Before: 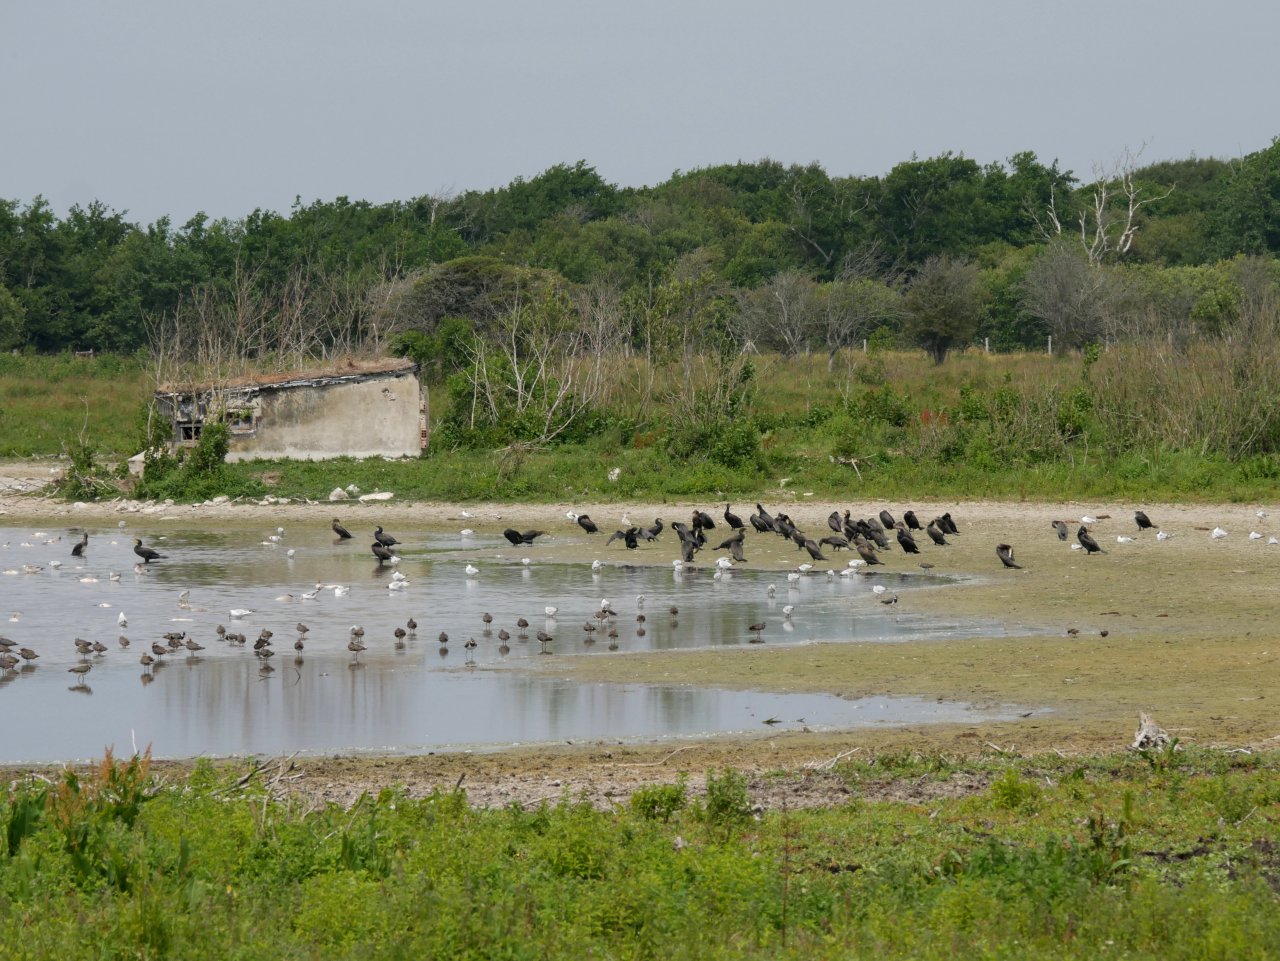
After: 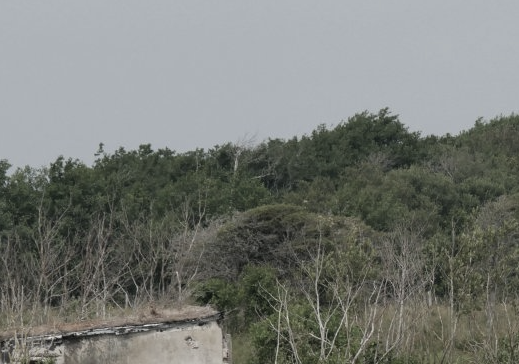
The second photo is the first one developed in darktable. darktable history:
color zones: curves: ch0 [(0, 0.6) (0.129, 0.508) (0.193, 0.483) (0.429, 0.5) (0.571, 0.5) (0.714, 0.5) (0.857, 0.5) (1, 0.6)]; ch1 [(0, 0.481) (0.112, 0.245) (0.213, 0.223) (0.429, 0.233) (0.571, 0.231) (0.683, 0.242) (0.857, 0.296) (1, 0.481)]
crop: left 15.452%, top 5.459%, right 43.956%, bottom 56.62%
